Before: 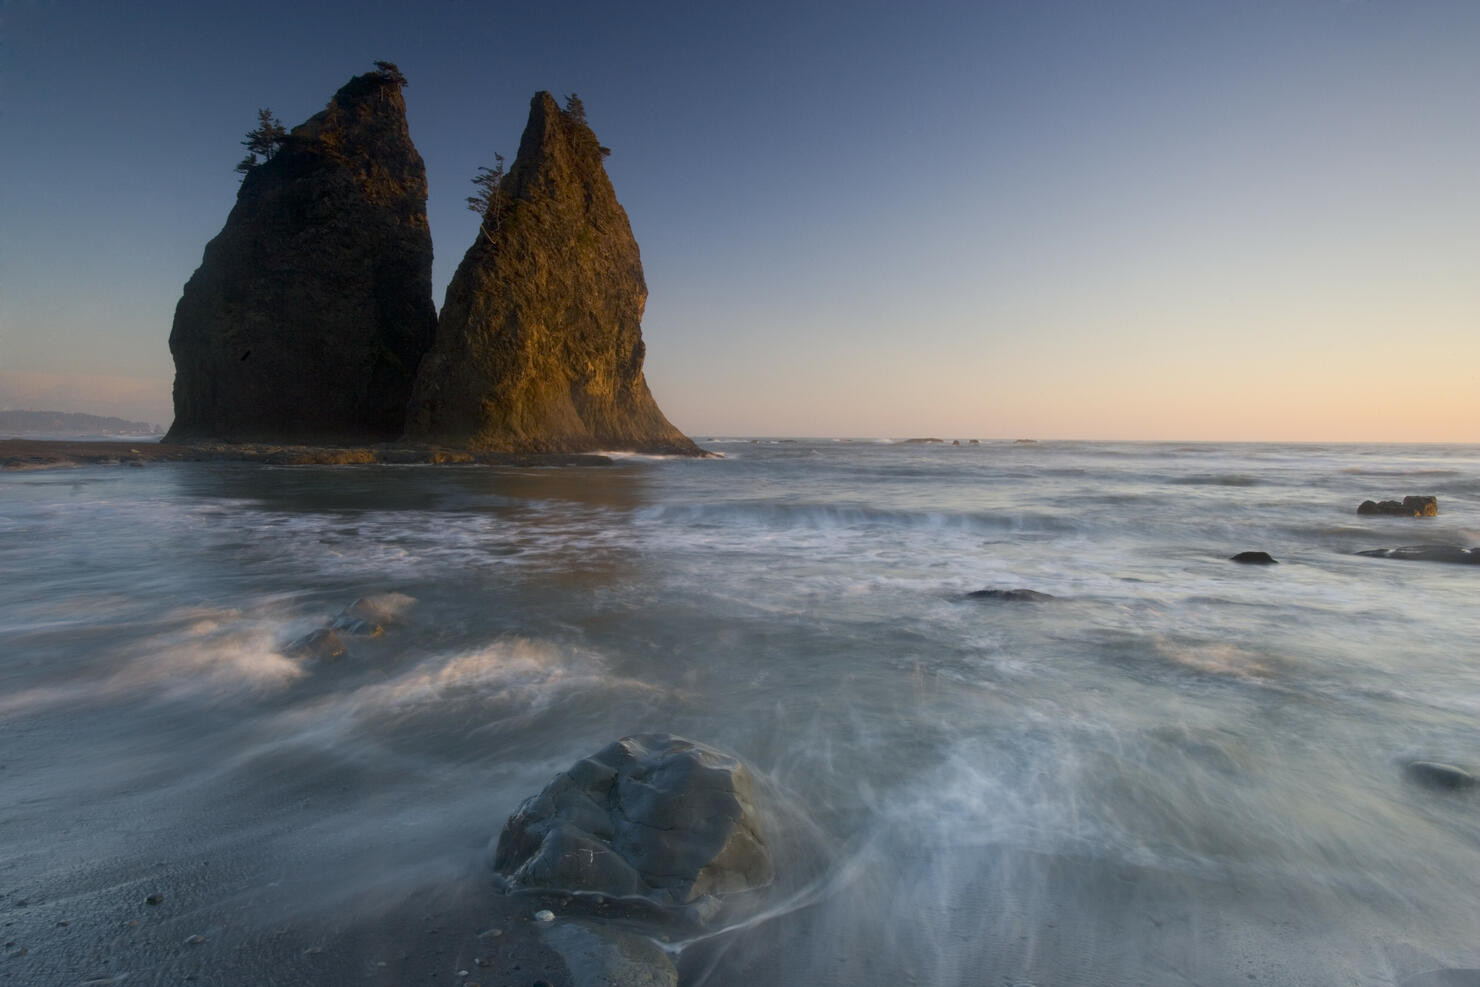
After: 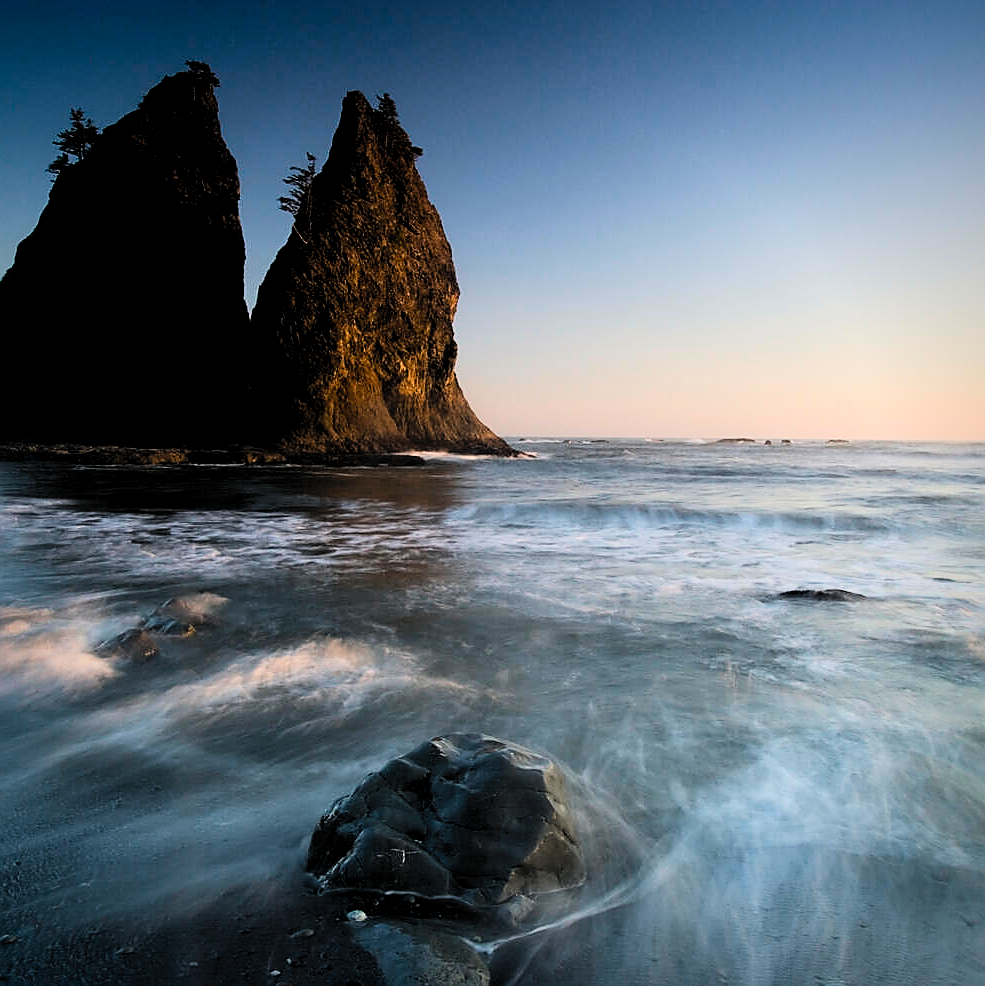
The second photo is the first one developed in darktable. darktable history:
sharpen: radius 1.428, amount 1.255, threshold 0.621
filmic rgb: black relative exposure -5.09 EV, white relative exposure 3.99 EV, hardness 2.88, contrast 1.483, add noise in highlights 0.002, color science v3 (2019), use custom middle-gray values true, contrast in highlights soft
contrast brightness saturation: contrast 0.2, brightness 0.166, saturation 0.224
crop and rotate: left 12.747%, right 20.641%
levels: white 90.72%, levels [0.018, 0.493, 1]
vignetting: fall-off radius 60.88%, saturation 0.373
